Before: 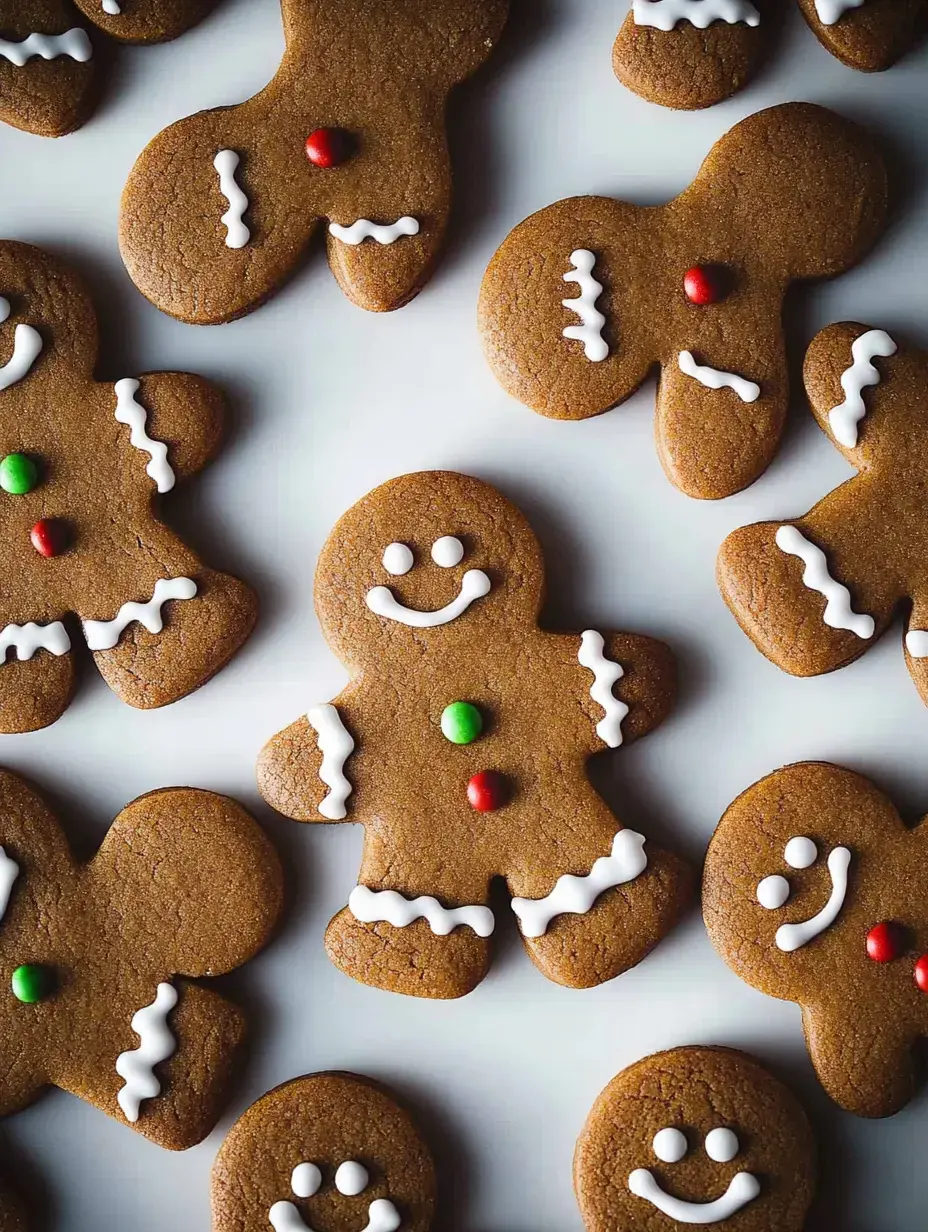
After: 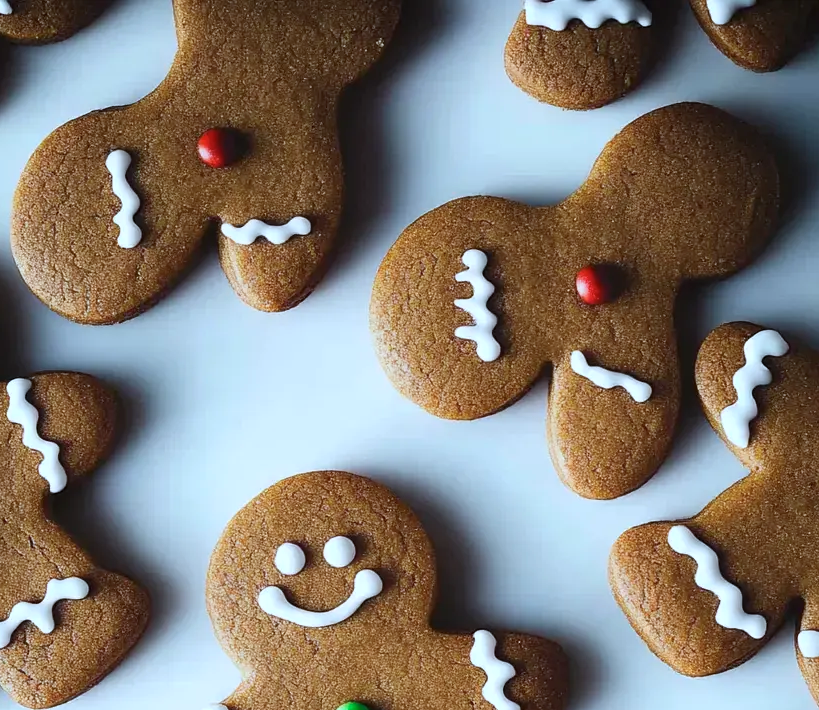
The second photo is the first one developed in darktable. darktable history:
crop and rotate: left 11.688%, bottom 42.336%
color calibration: illuminant Planckian (black body), x 0.375, y 0.373, temperature 4109.89 K
